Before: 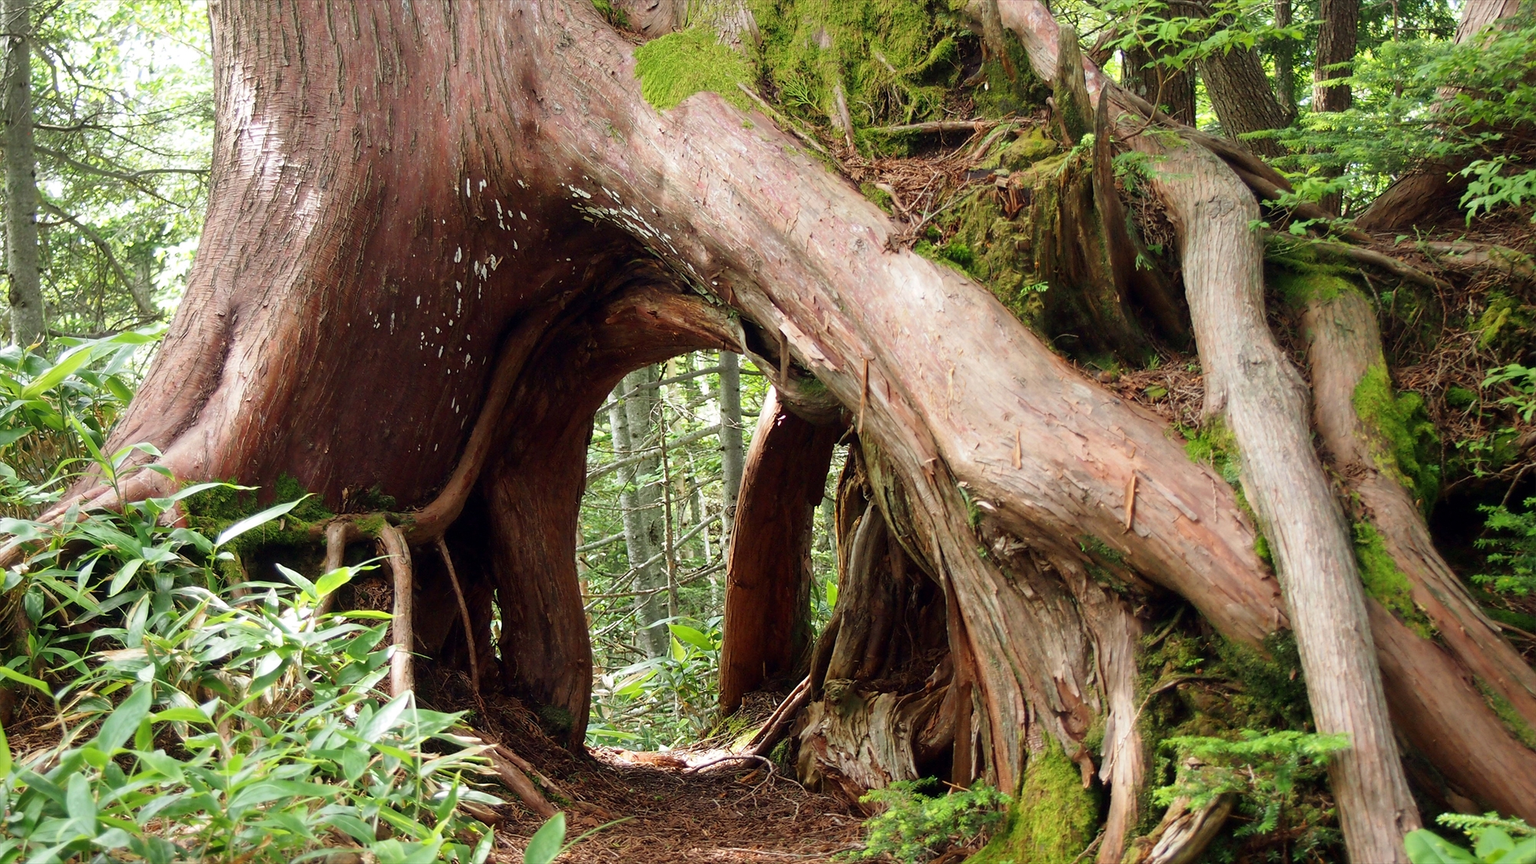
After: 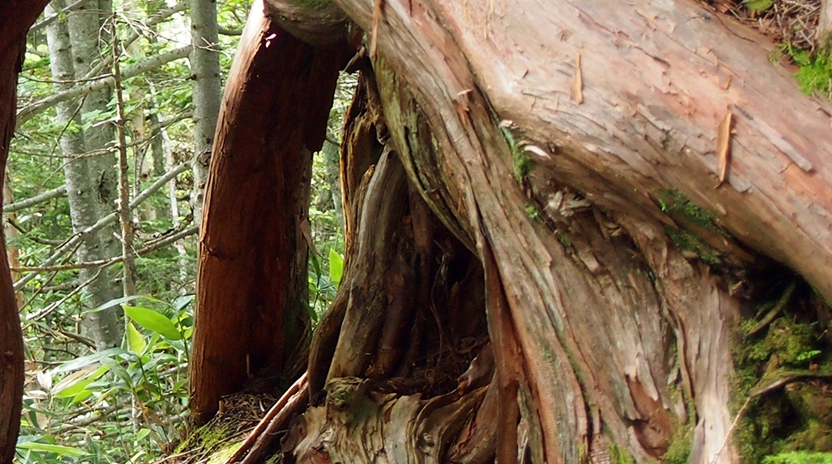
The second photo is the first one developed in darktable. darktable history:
crop: left 37.398%, top 45.118%, right 20.497%, bottom 13.556%
